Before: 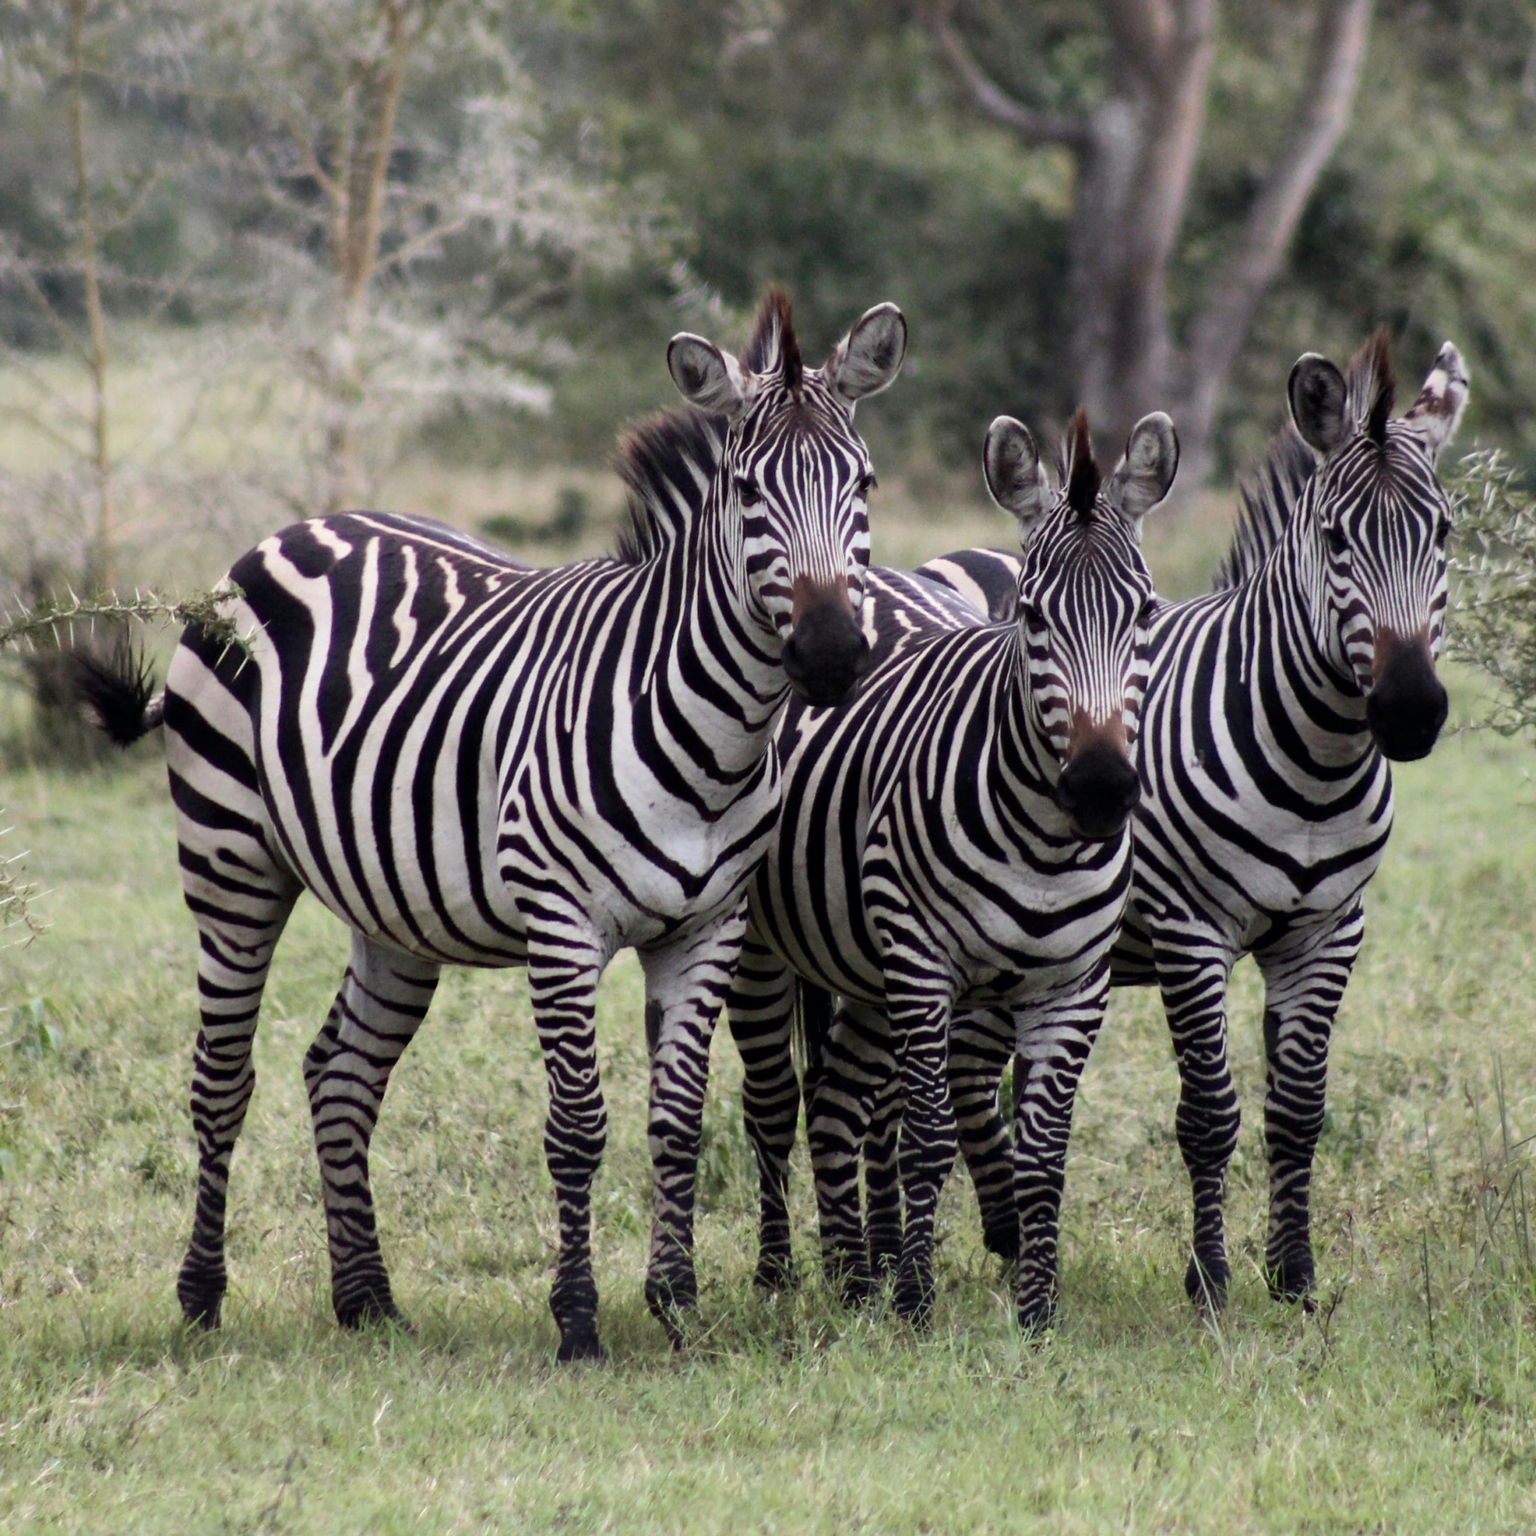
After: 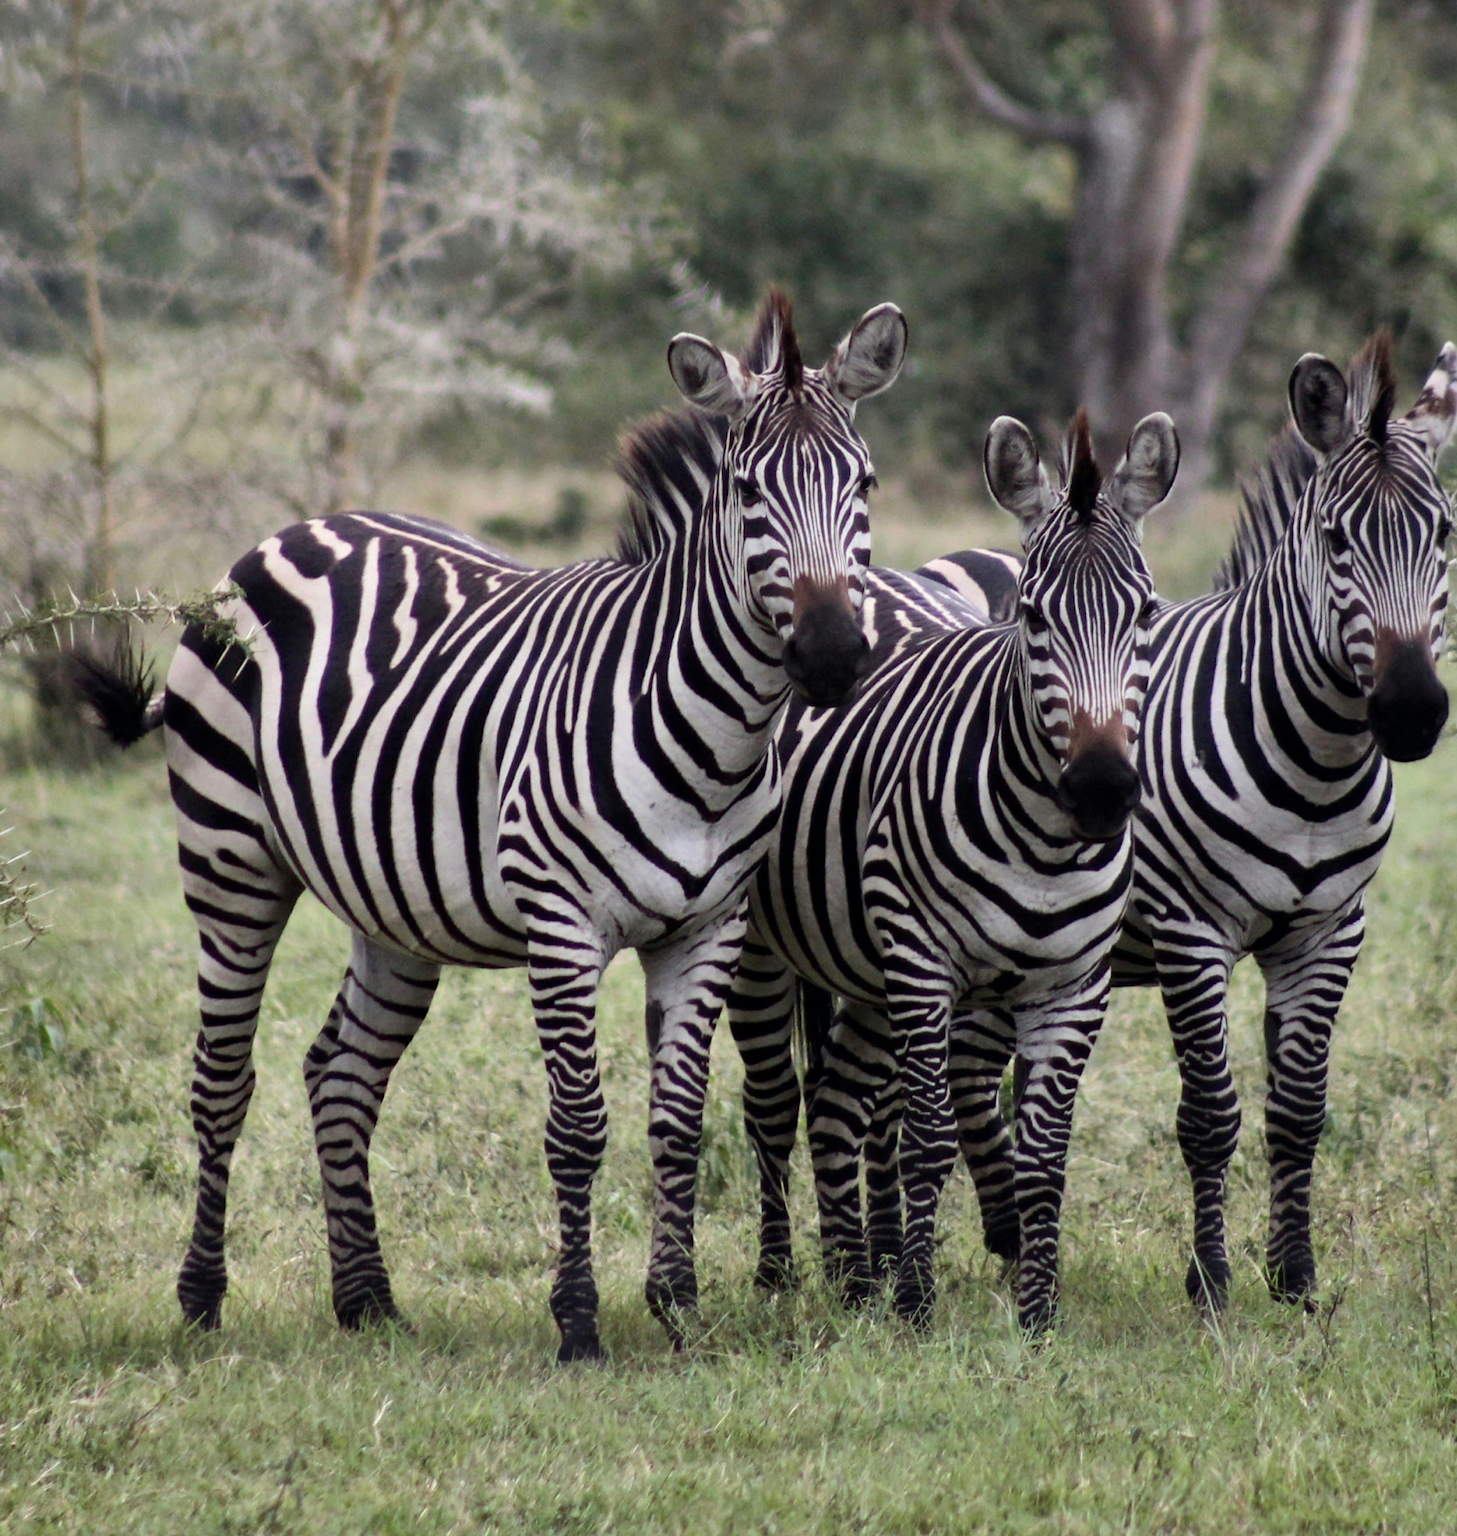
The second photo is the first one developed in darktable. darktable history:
shadows and highlights: shadows 20.91, highlights -82.73, soften with gaussian
crop and rotate: right 5.167%
